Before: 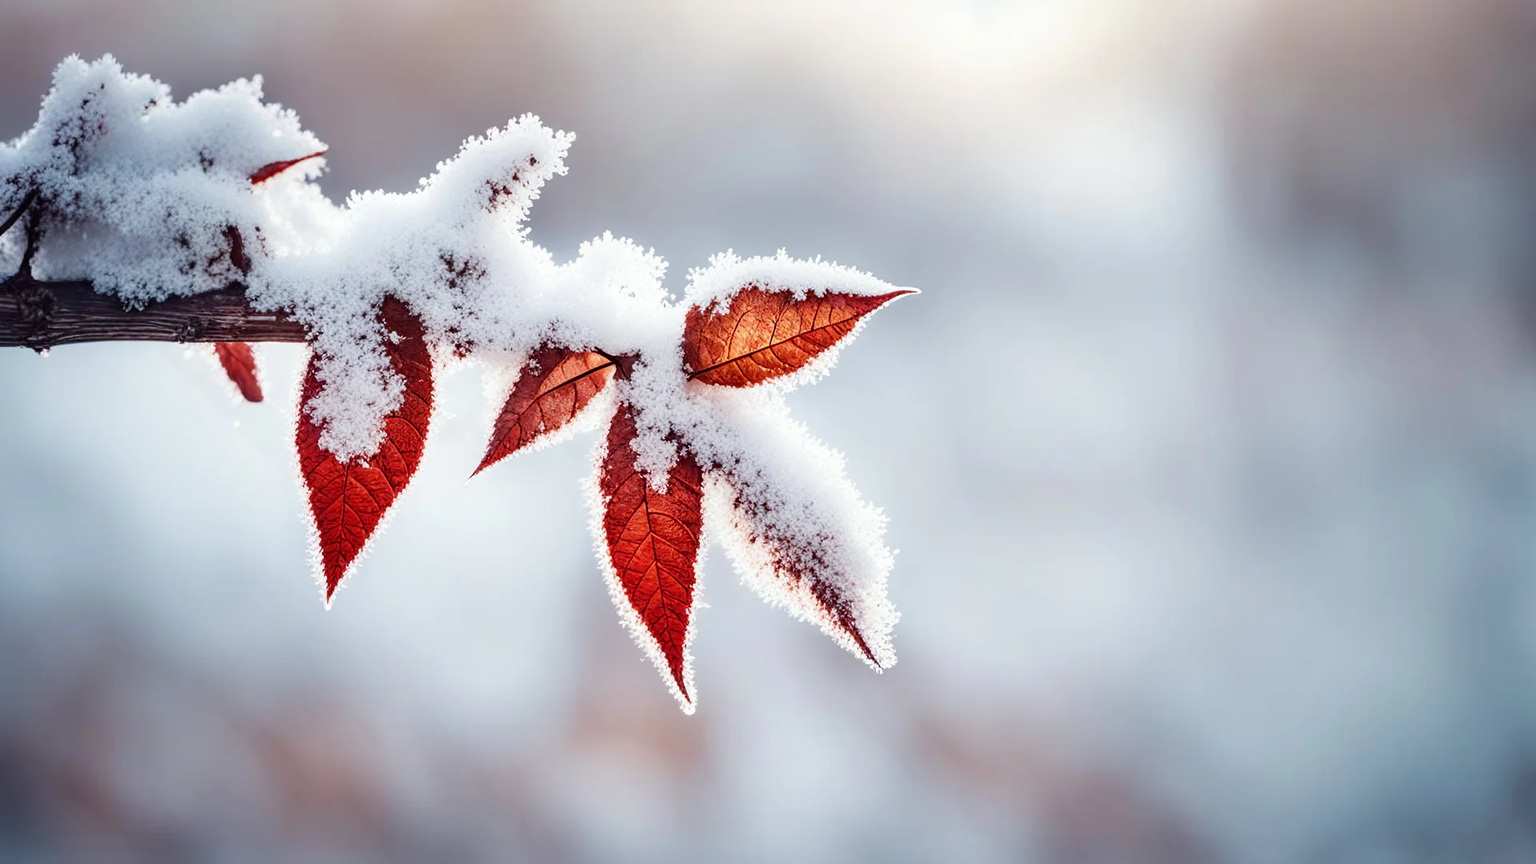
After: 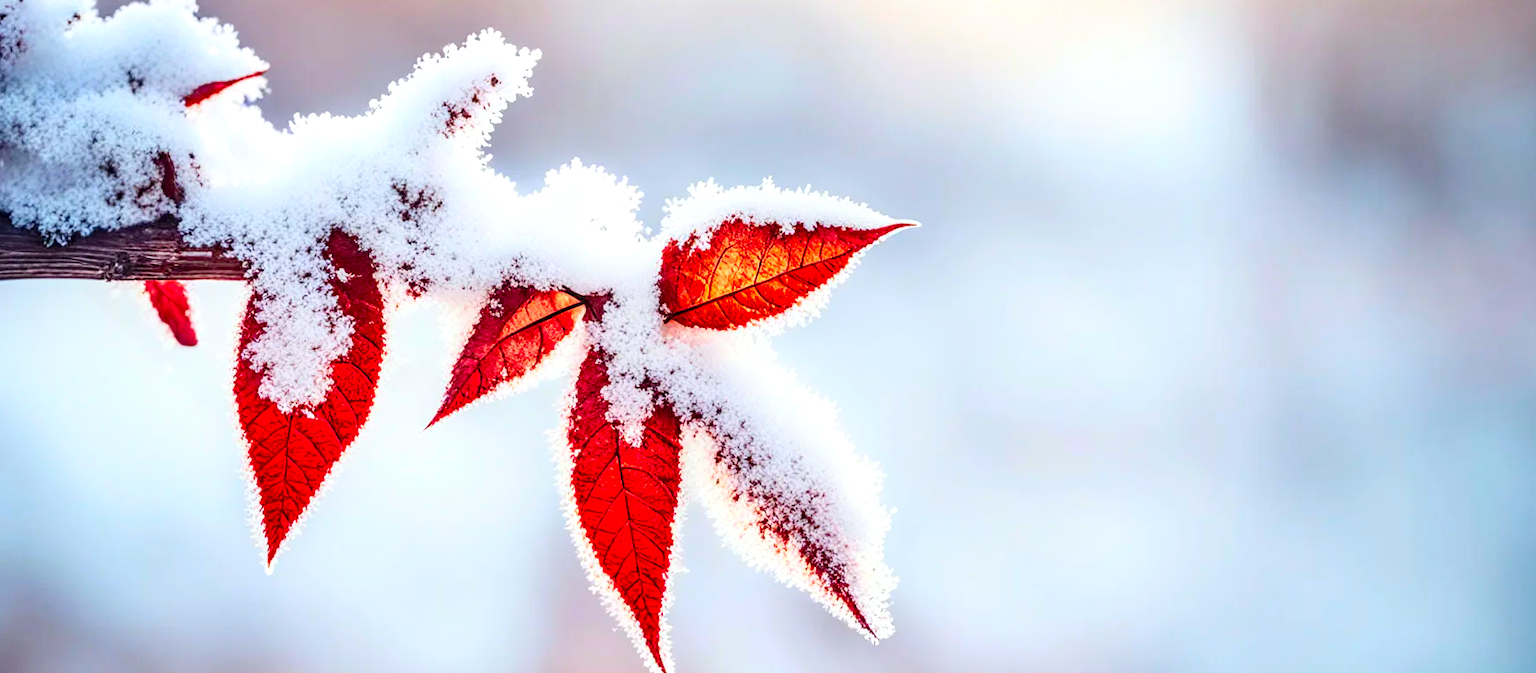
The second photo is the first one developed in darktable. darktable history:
local contrast: detail 139%
contrast brightness saturation: contrast 0.197, brightness 0.201, saturation 0.812
crop: left 5.443%, top 10.17%, right 3.548%, bottom 18.859%
